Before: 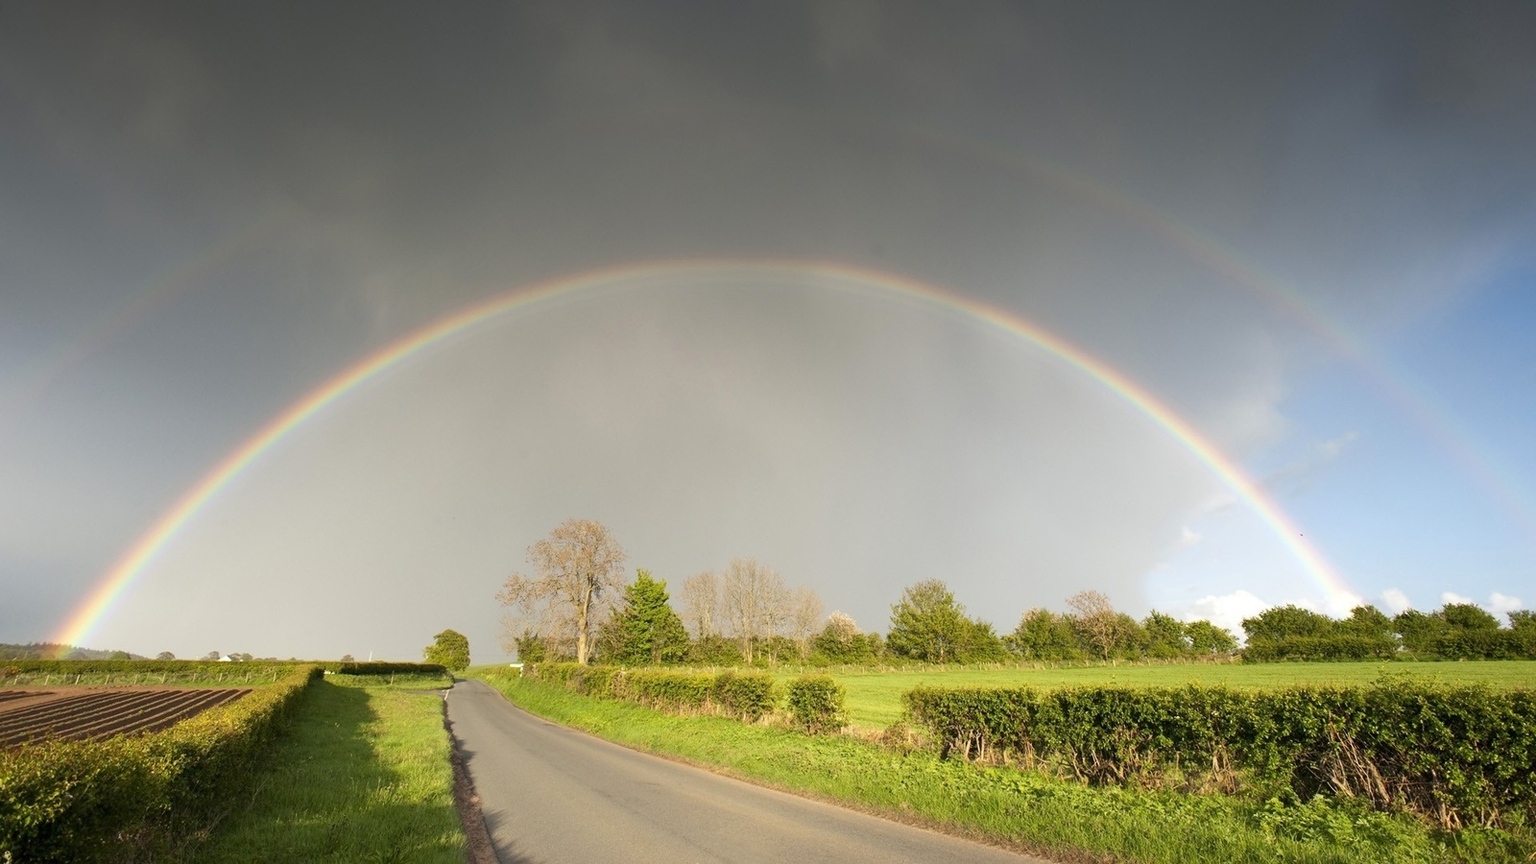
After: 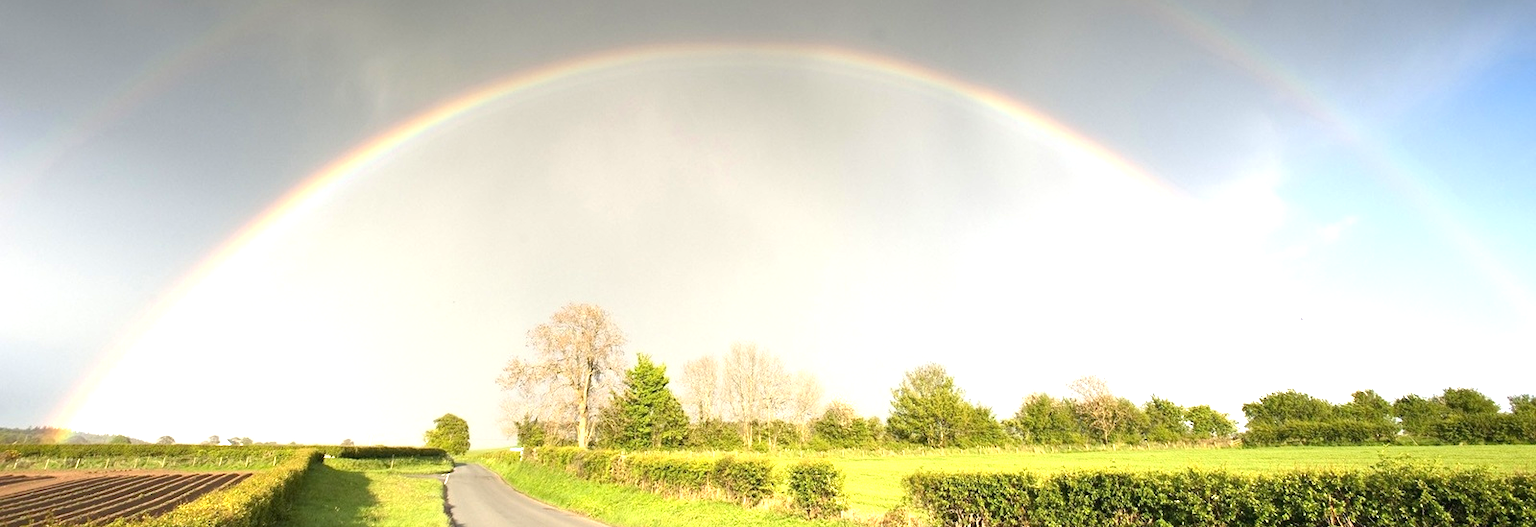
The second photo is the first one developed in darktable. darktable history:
exposure: exposure 1 EV, compensate highlight preservation false
crop and rotate: top 25.011%, bottom 13.964%
